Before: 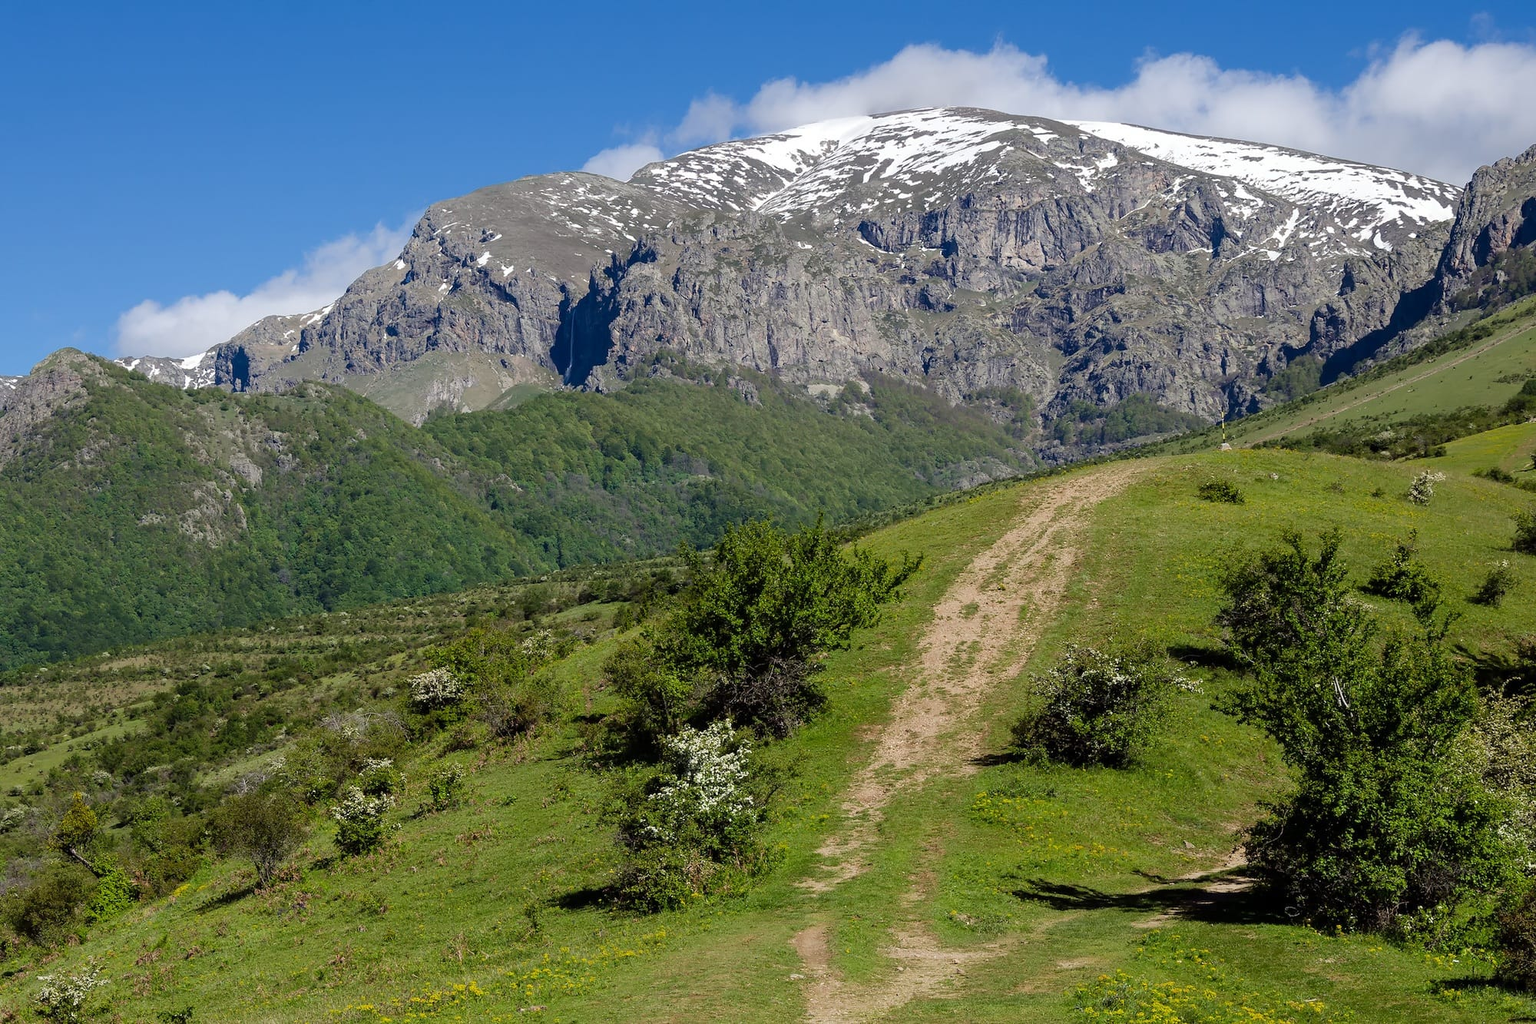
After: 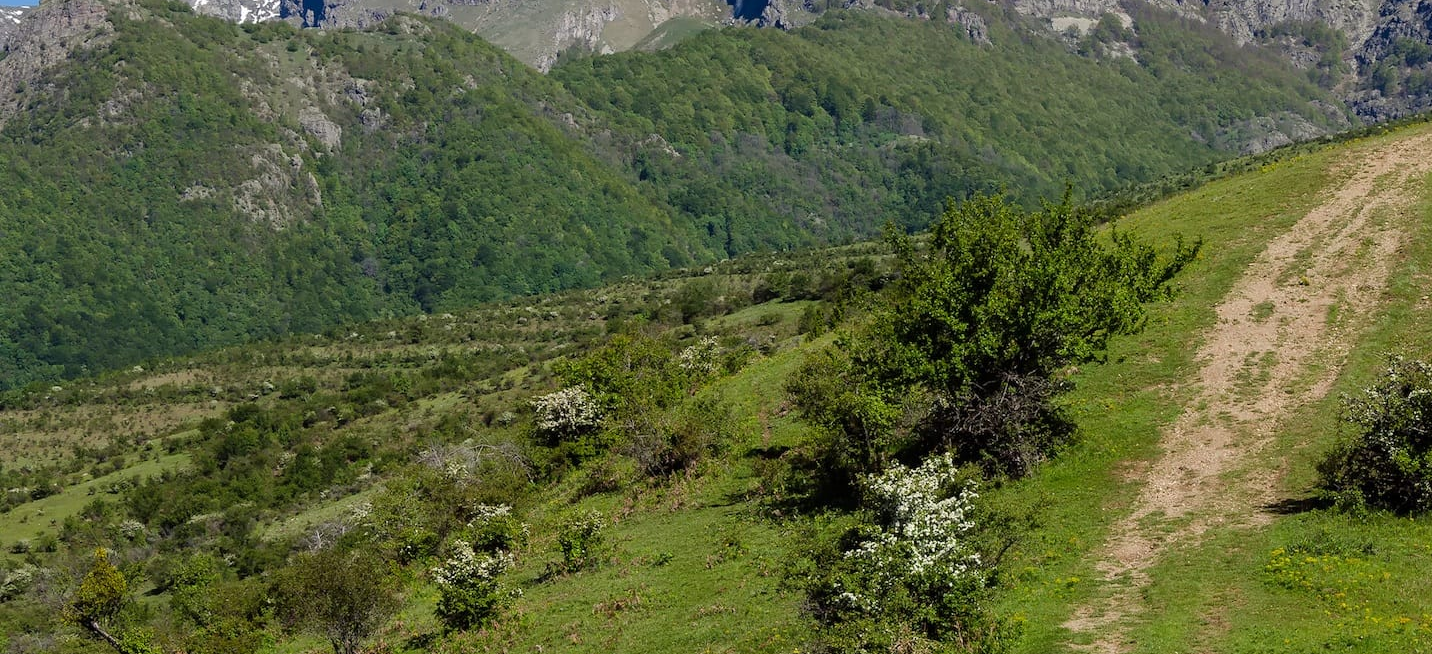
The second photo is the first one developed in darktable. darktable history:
exposure: compensate highlight preservation false
crop: top 36.248%, right 28.397%, bottom 14.688%
